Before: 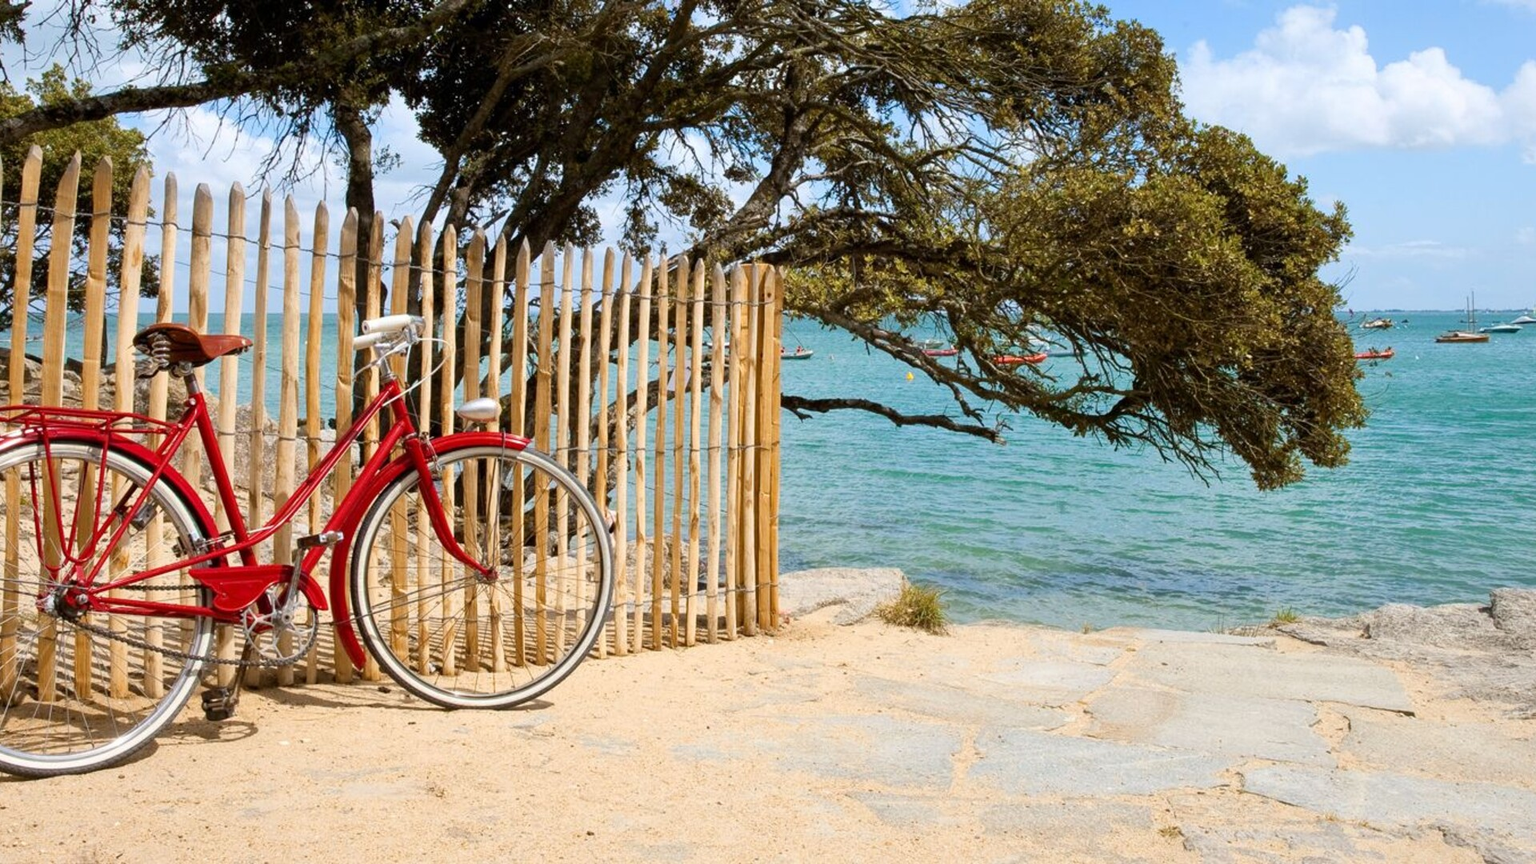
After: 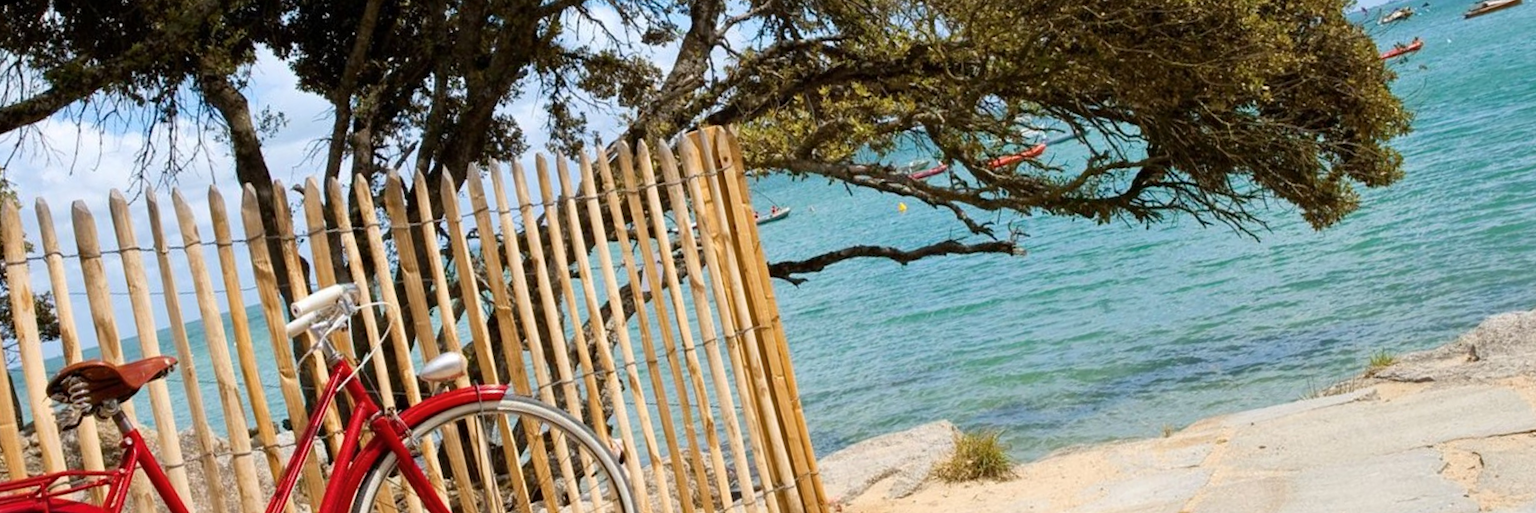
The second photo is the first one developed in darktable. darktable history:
color balance rgb: on, module defaults
crop: left 0.387%, top 5.469%, bottom 19.809%
rotate and perspective: rotation -14.8°, crop left 0.1, crop right 0.903, crop top 0.25, crop bottom 0.748
